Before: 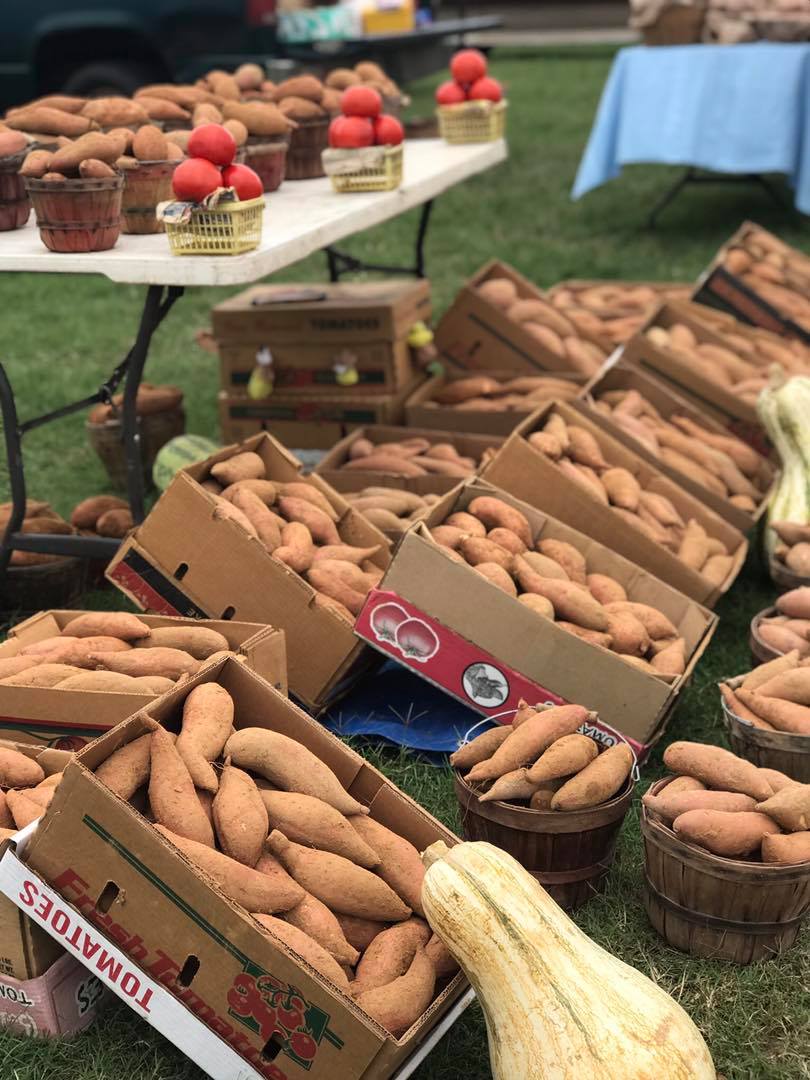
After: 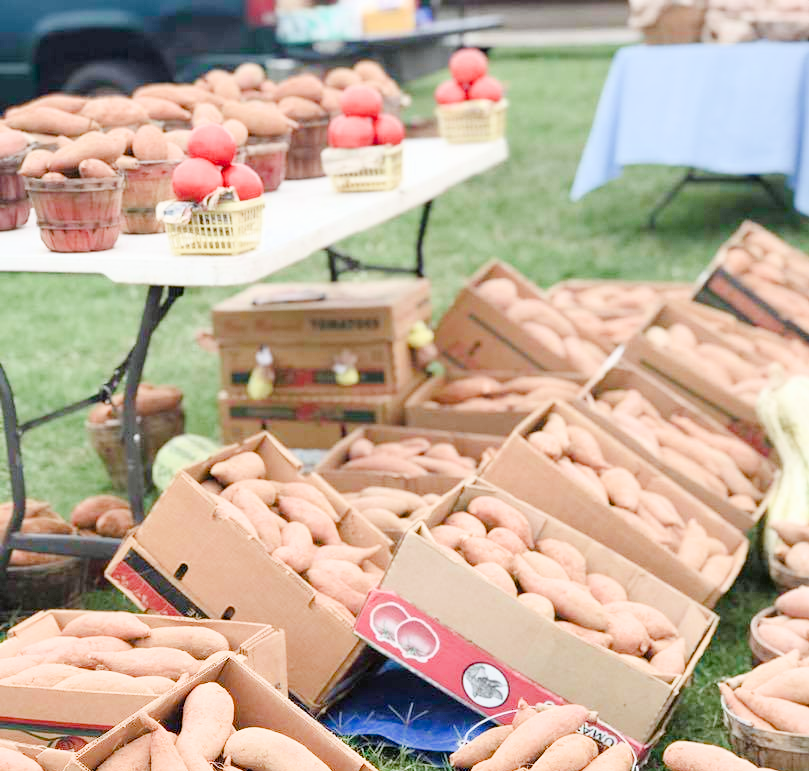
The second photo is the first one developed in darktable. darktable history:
white balance: red 0.967, blue 1.049
exposure: exposure 2.003 EV, compensate highlight preservation false
crop: bottom 28.576%
filmic rgb: black relative exposure -6.98 EV, white relative exposure 5.63 EV, hardness 2.86
color balance rgb: perceptual saturation grading › global saturation 20%, perceptual saturation grading › highlights -50%, perceptual saturation grading › shadows 30%, perceptual brilliance grading › global brilliance 10%, perceptual brilliance grading › shadows 15%
